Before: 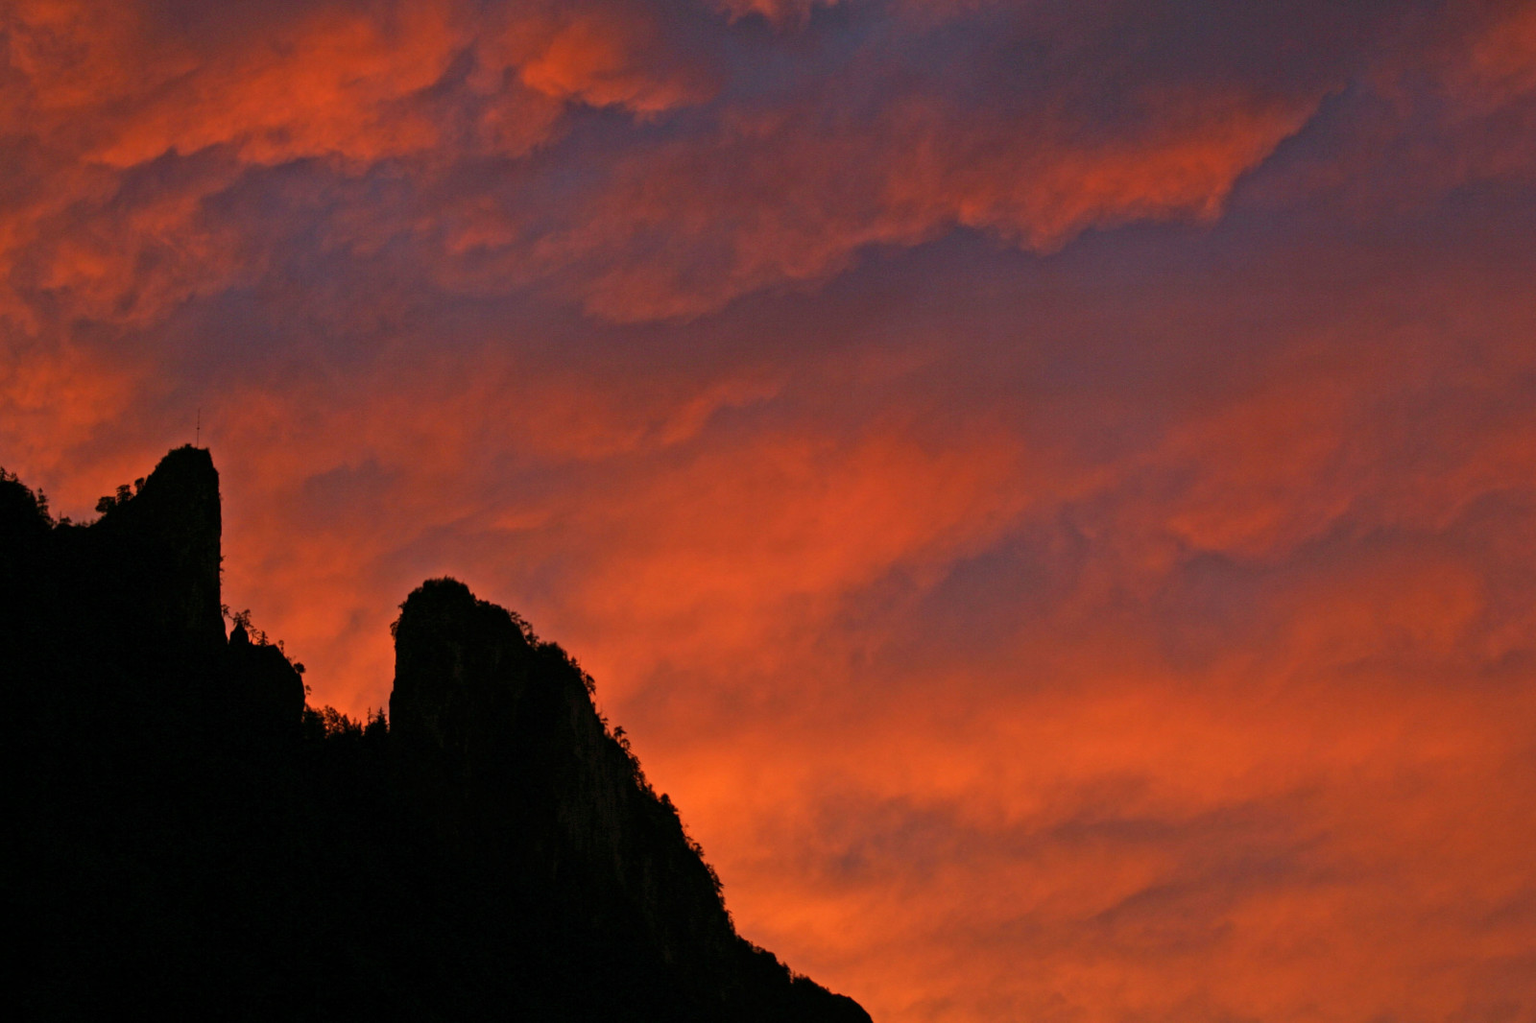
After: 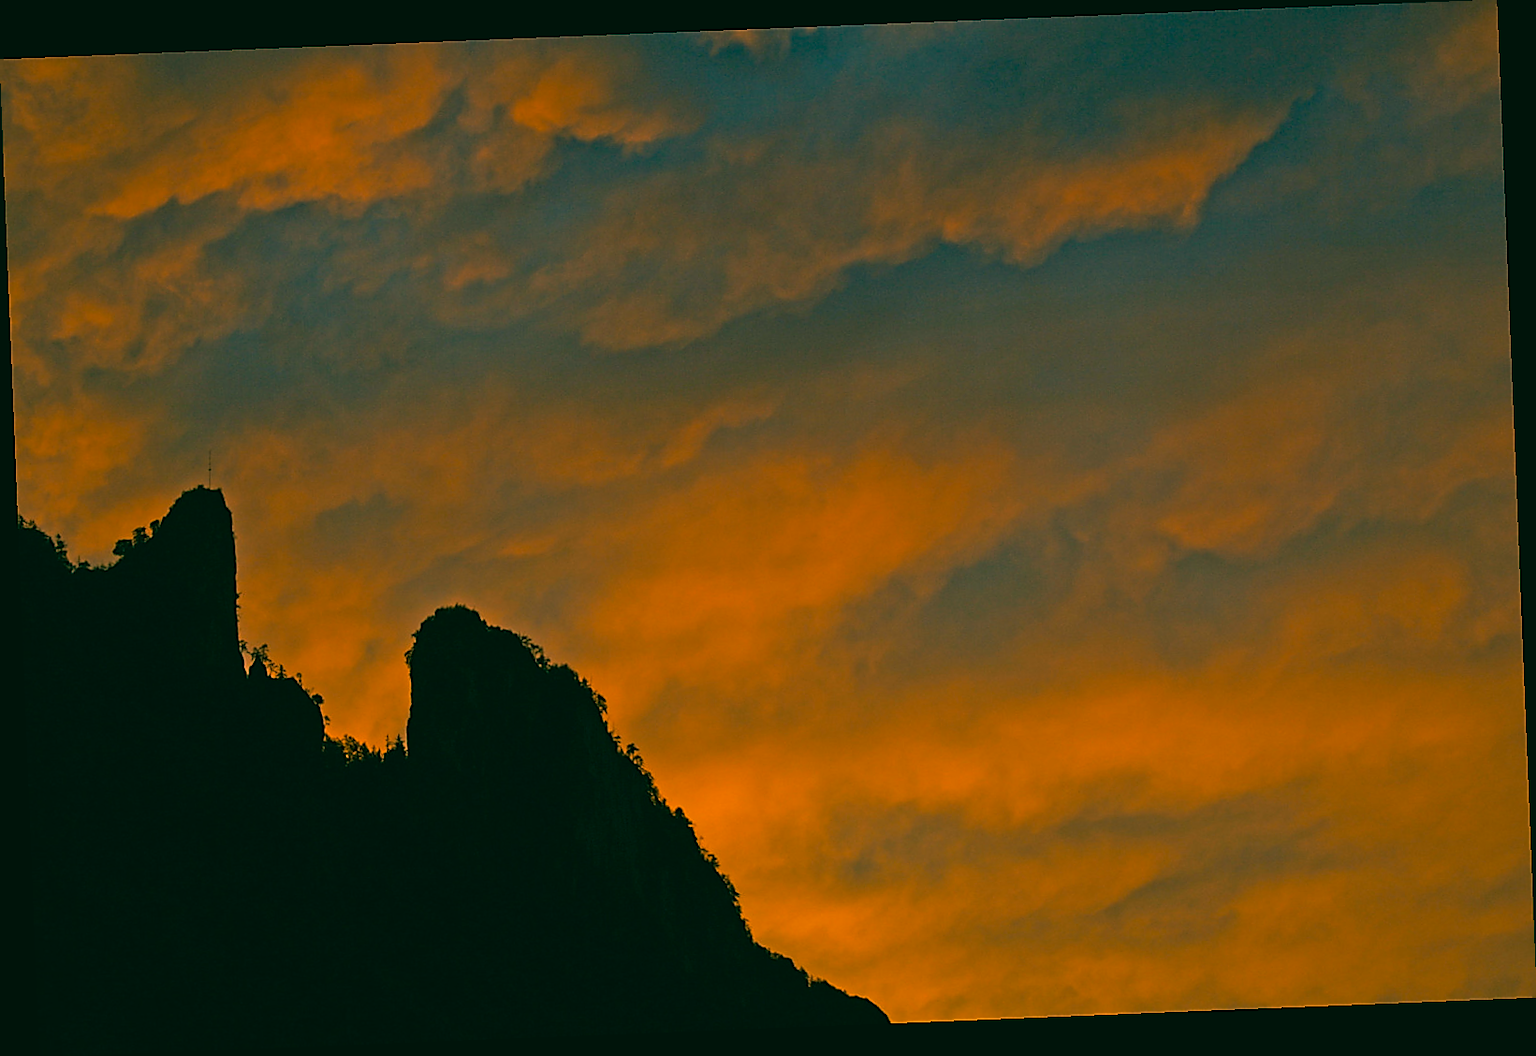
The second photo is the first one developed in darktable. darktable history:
sharpen: radius 1.4, amount 1.25, threshold 0.7
rotate and perspective: rotation -2.29°, automatic cropping off
color correction: highlights a* 1.83, highlights b* 34.02, shadows a* -36.68, shadows b* -5.48
